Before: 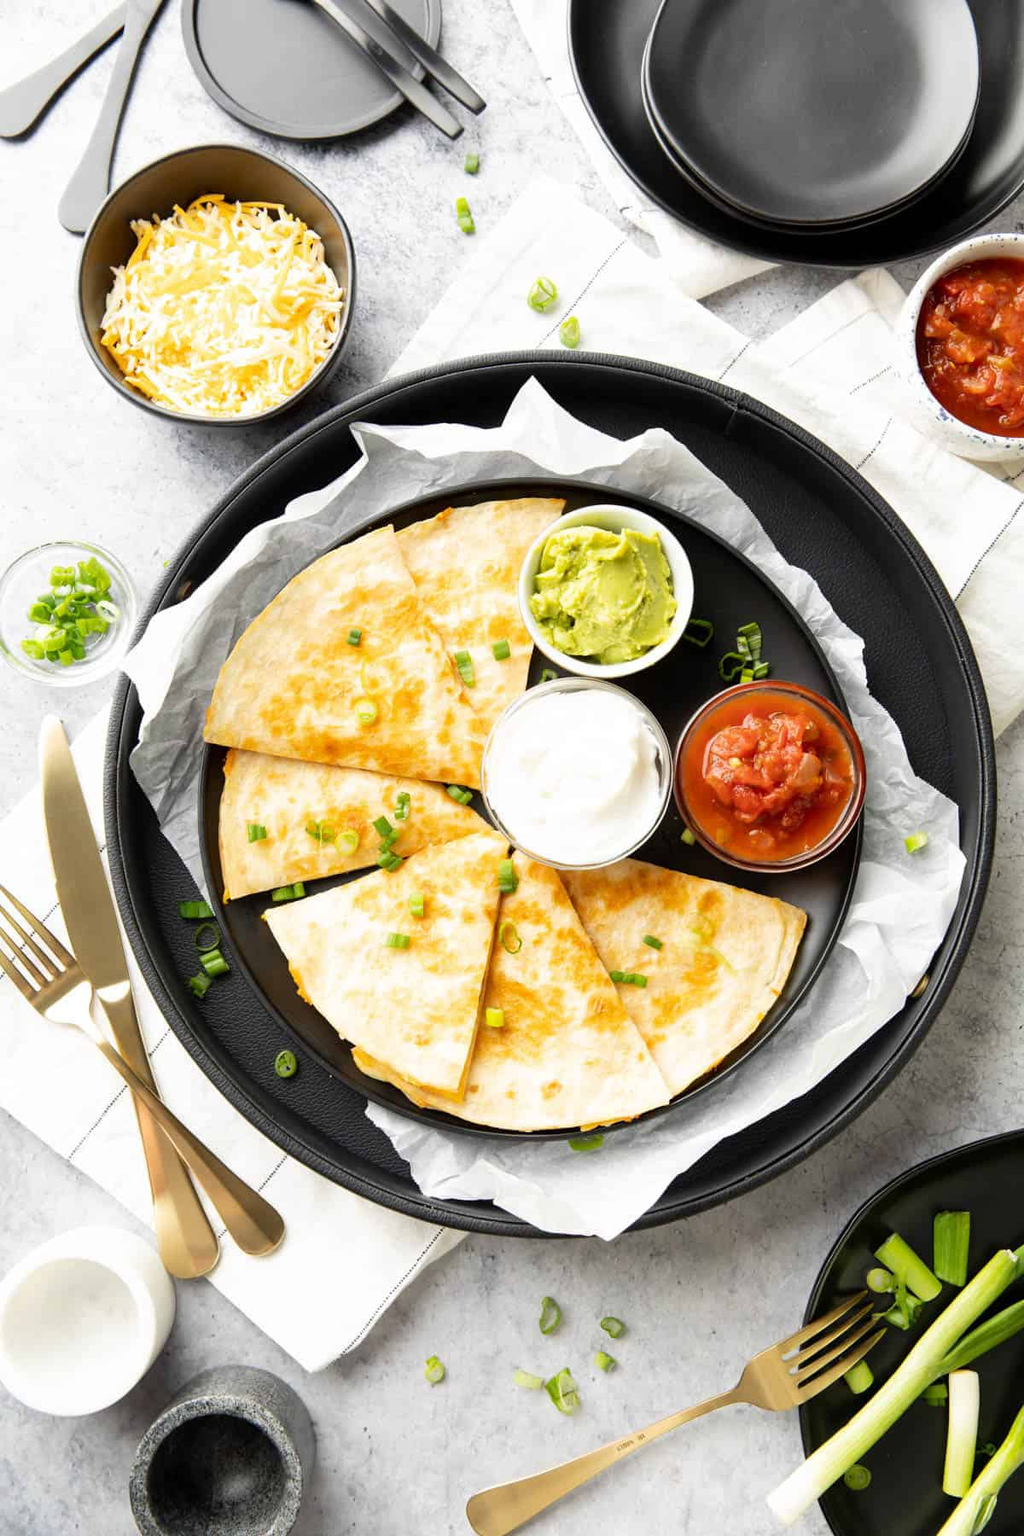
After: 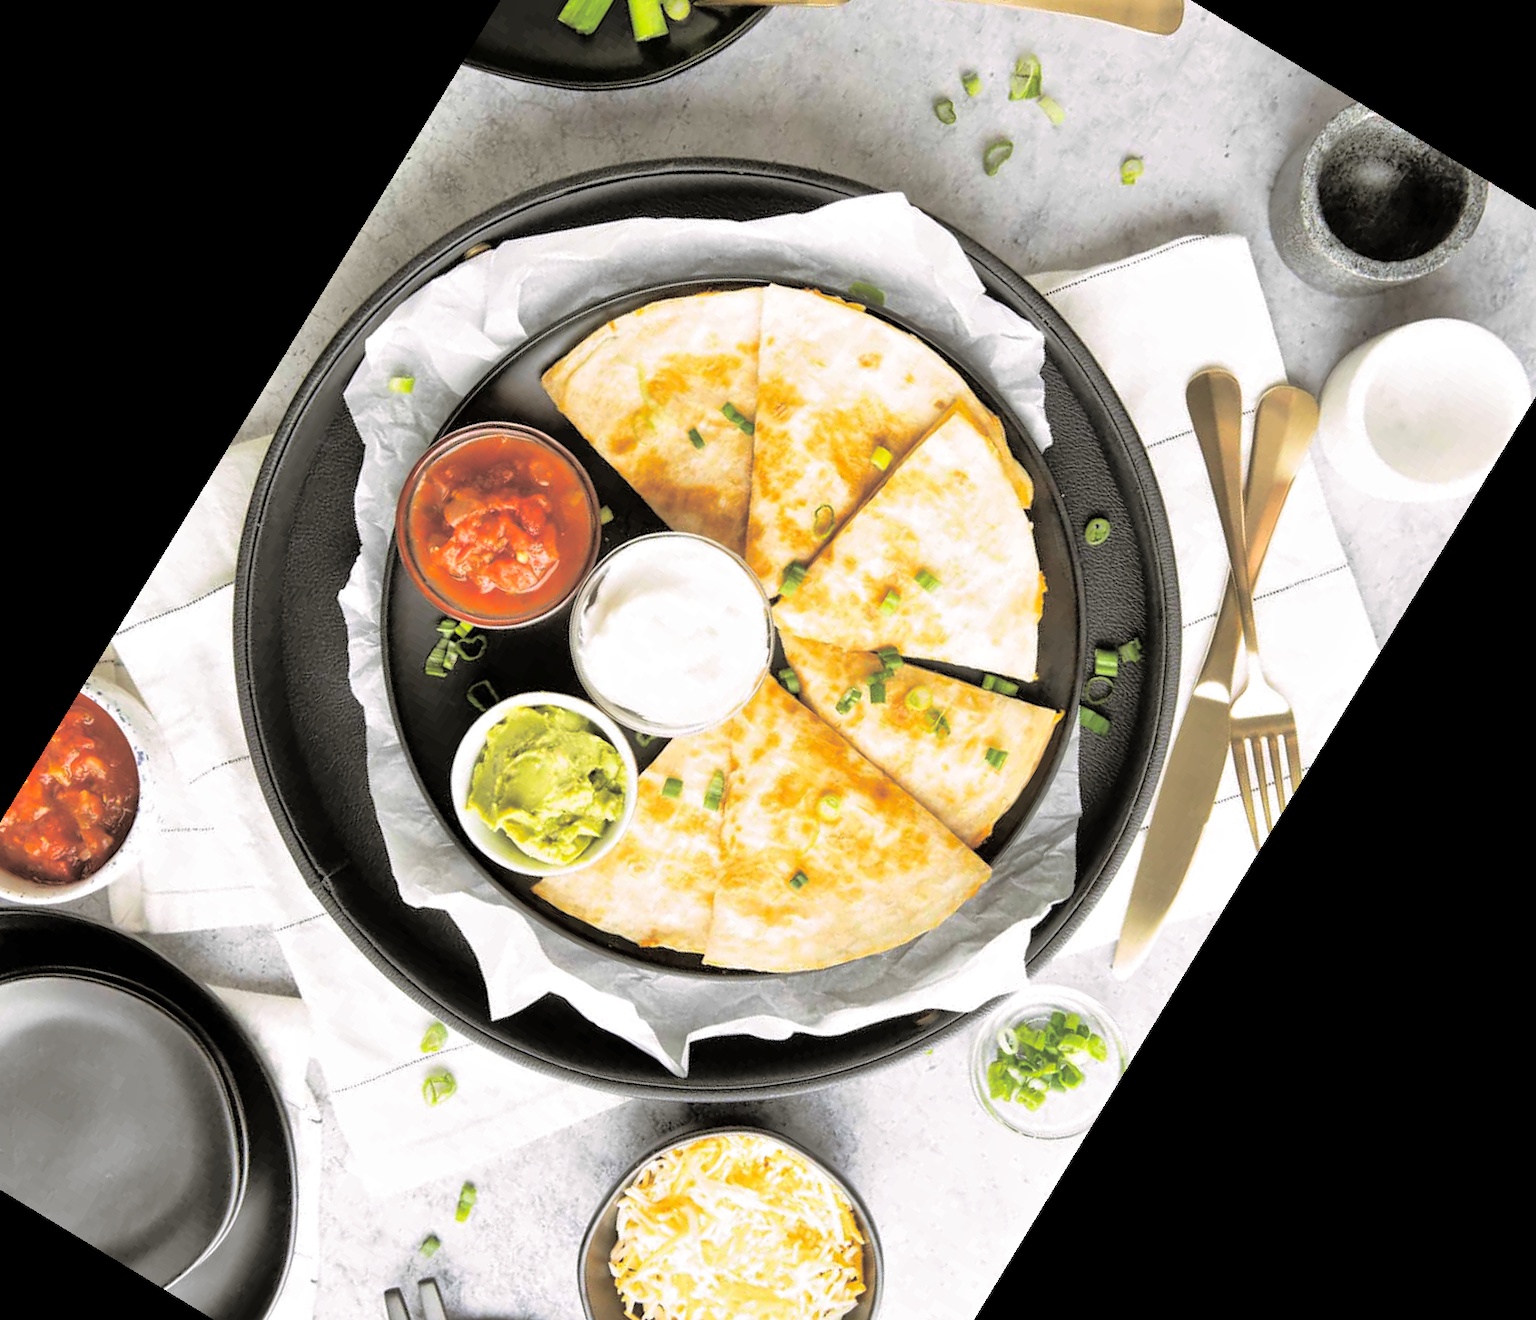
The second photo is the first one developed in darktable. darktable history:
tone equalizer: -7 EV 0.15 EV, -6 EV 0.6 EV, -5 EV 1.15 EV, -4 EV 1.33 EV, -3 EV 1.15 EV, -2 EV 0.6 EV, -1 EV 0.15 EV, mask exposure compensation -0.5 EV
split-toning: shadows › hue 46.8°, shadows › saturation 0.17, highlights › hue 316.8°, highlights › saturation 0.27, balance -51.82
crop and rotate: angle 148.68°, left 9.111%, top 15.603%, right 4.588%, bottom 17.041%
